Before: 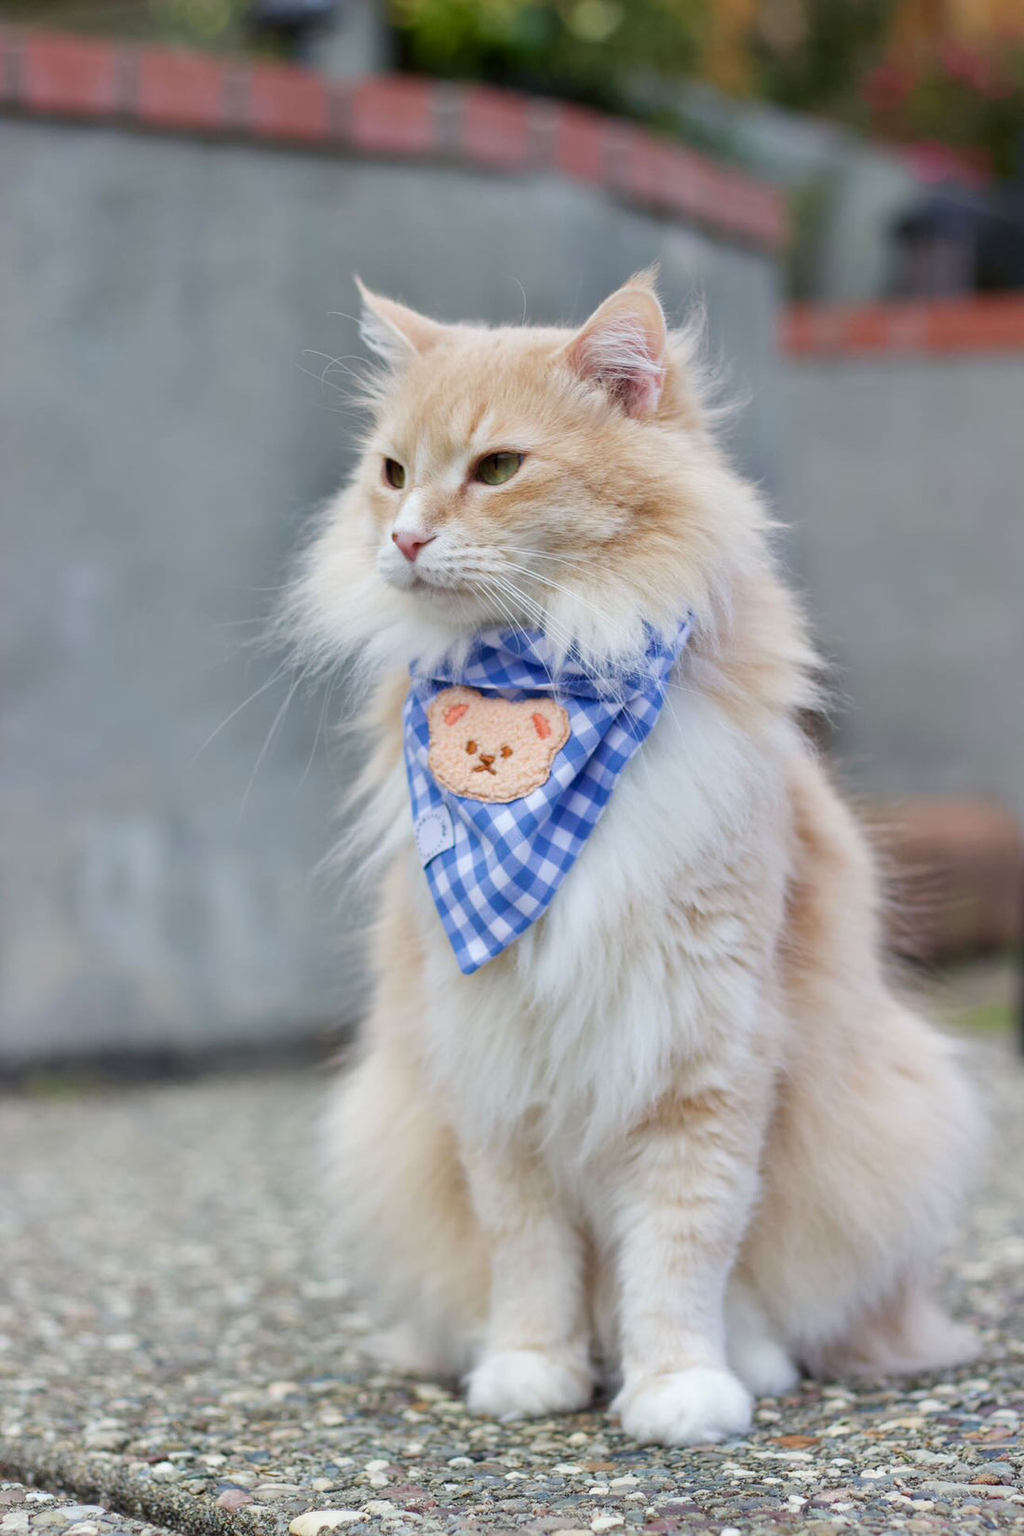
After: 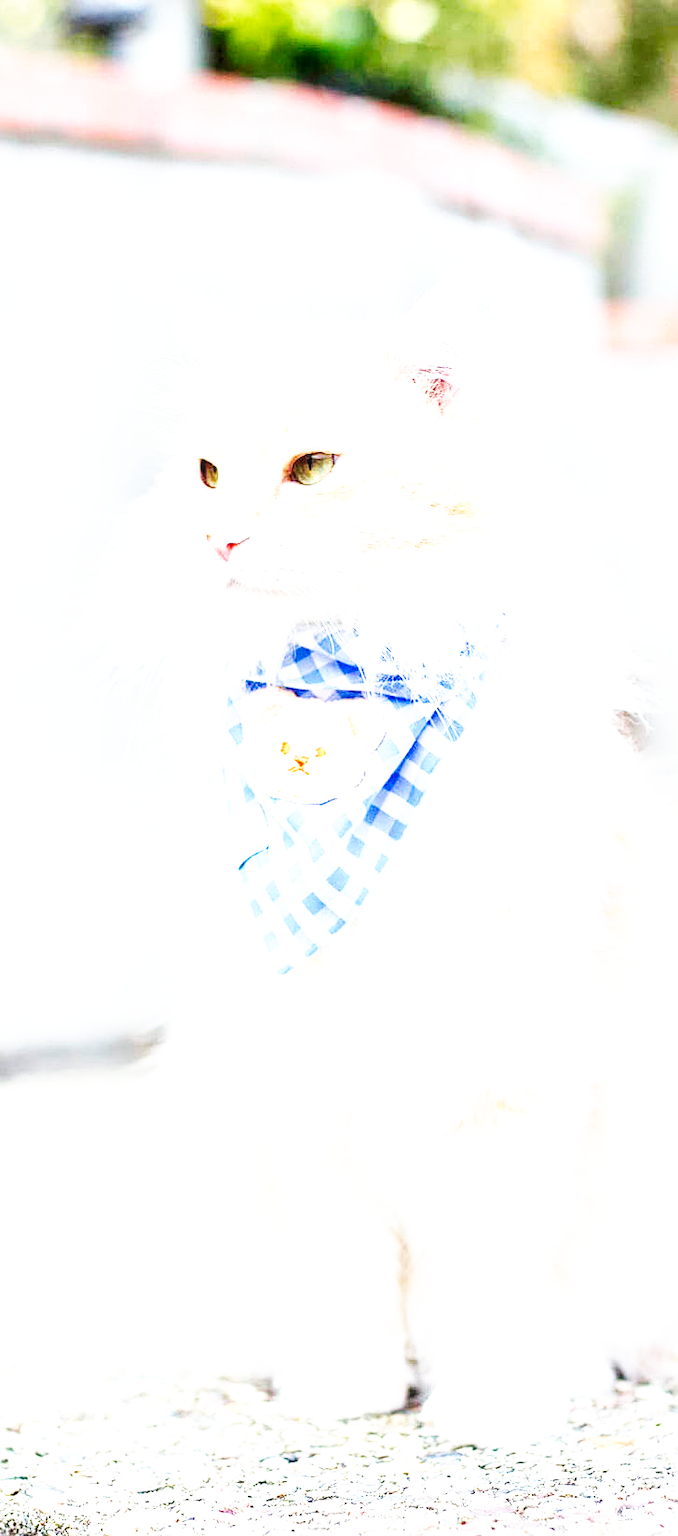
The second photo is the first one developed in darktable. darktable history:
local contrast: on, module defaults
base curve: curves: ch0 [(0, 0) (0.007, 0.004) (0.027, 0.03) (0.046, 0.07) (0.207, 0.54) (0.442, 0.872) (0.673, 0.972) (1, 1)], preserve colors none
exposure: black level correction 0.001, exposure 1.999 EV, compensate highlight preservation false
sharpen: on, module defaults
crop and rotate: left 18.203%, right 15.582%
